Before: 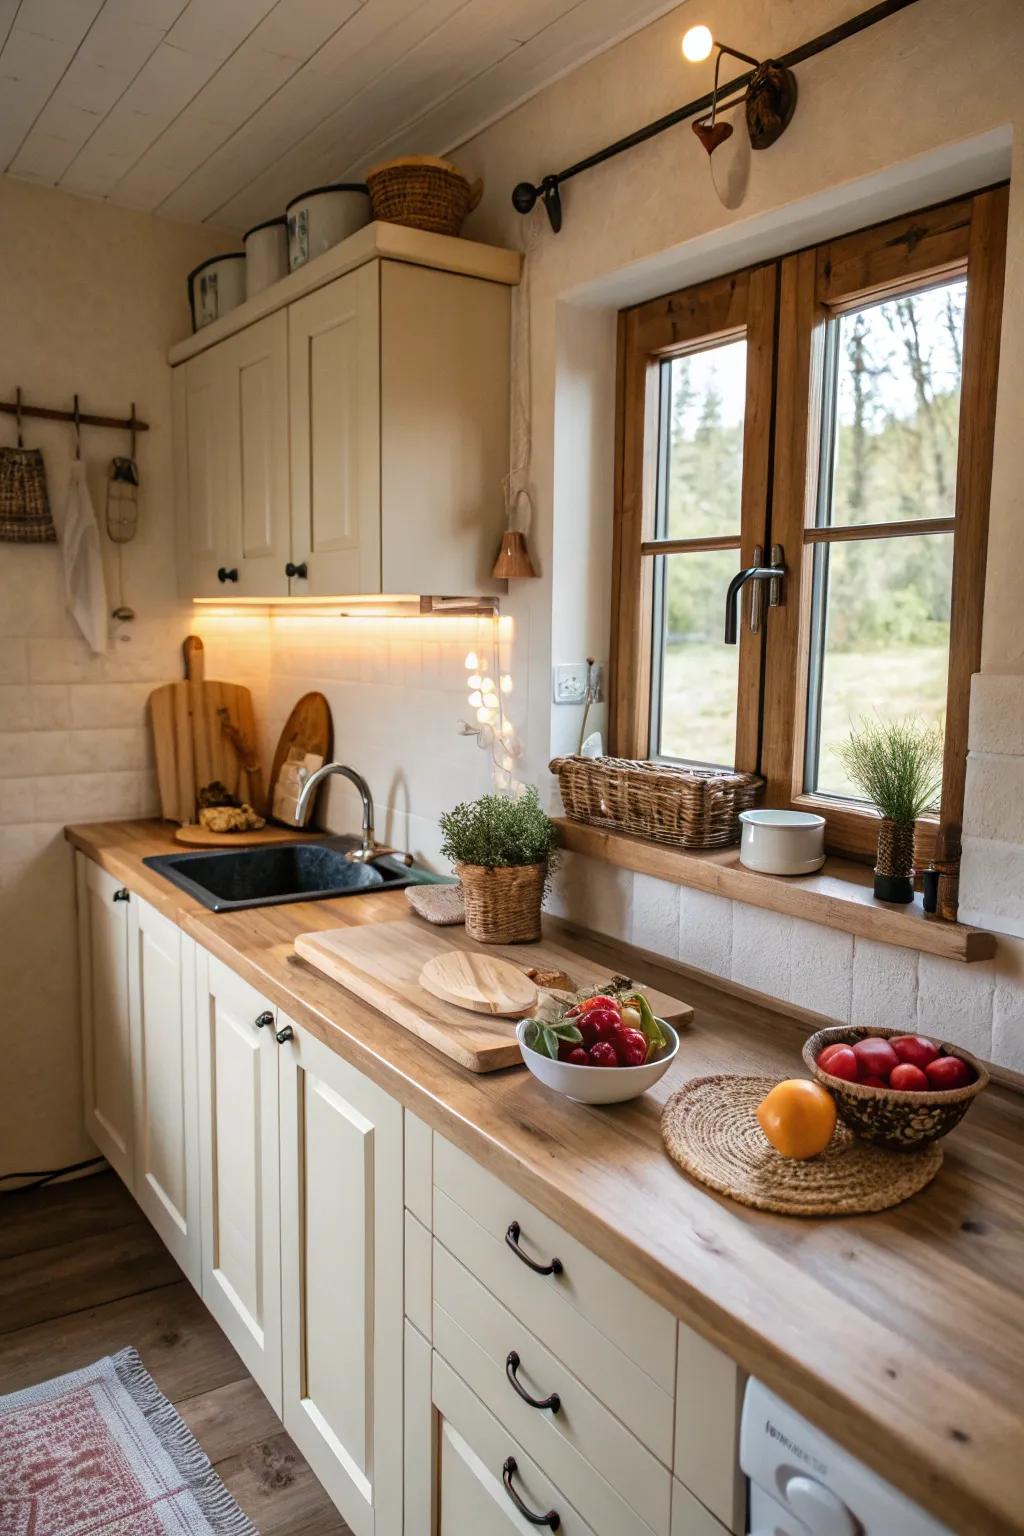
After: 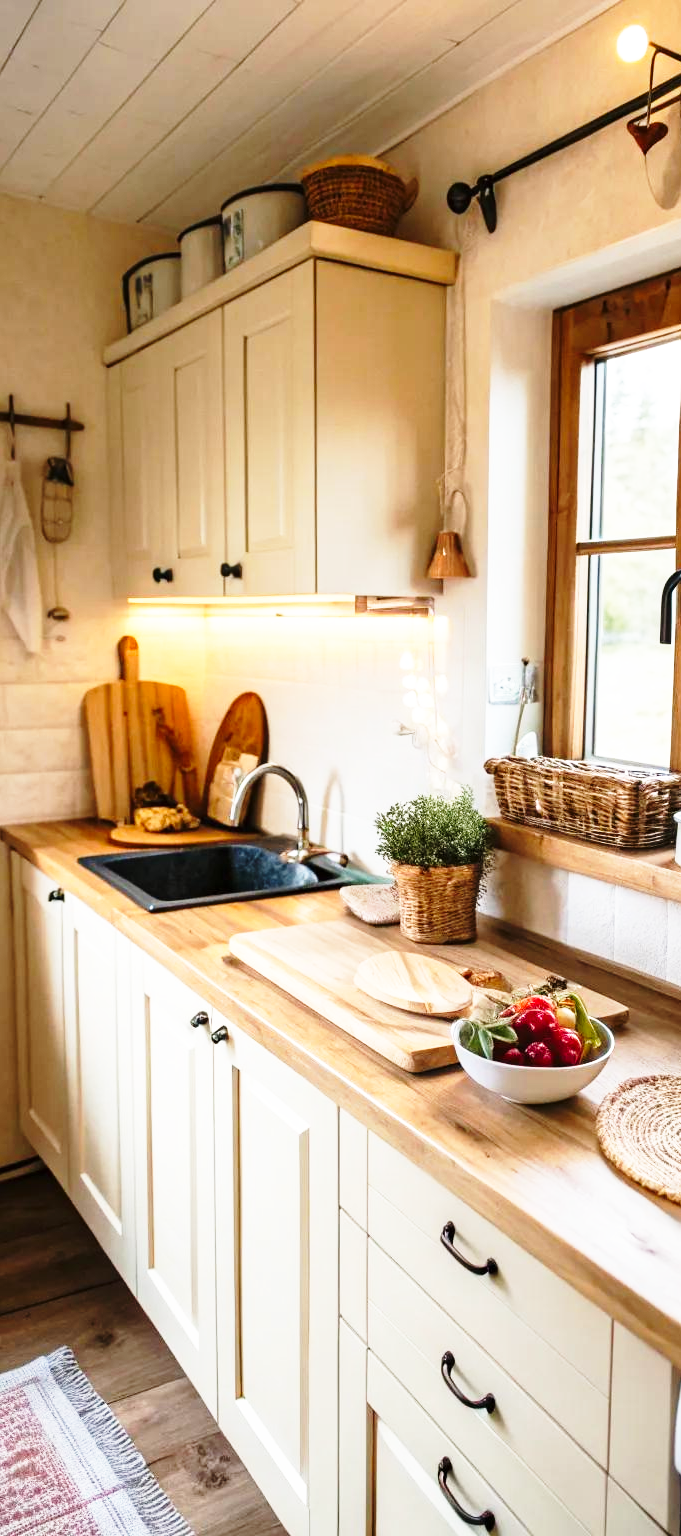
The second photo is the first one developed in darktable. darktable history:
exposure: compensate exposure bias true, compensate highlight preservation false
base curve: curves: ch0 [(0, 0) (0.026, 0.03) (0.109, 0.232) (0.351, 0.748) (0.669, 0.968) (1, 1)], preserve colors none
crop and rotate: left 6.425%, right 27.023%
